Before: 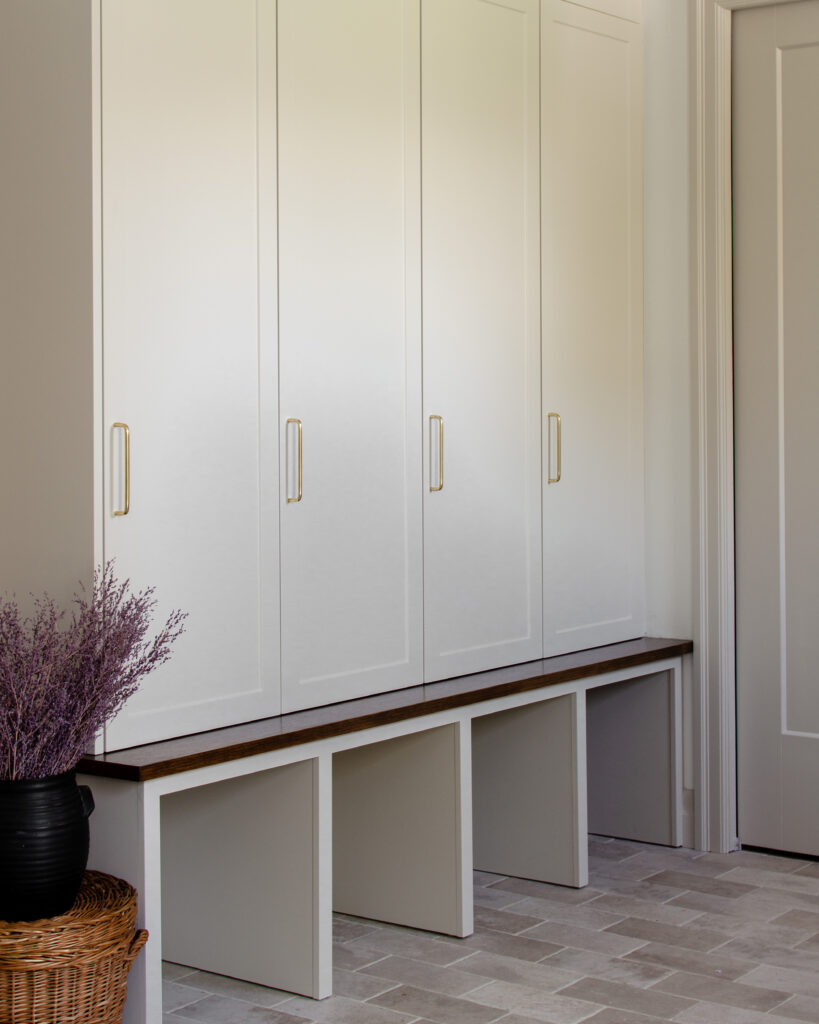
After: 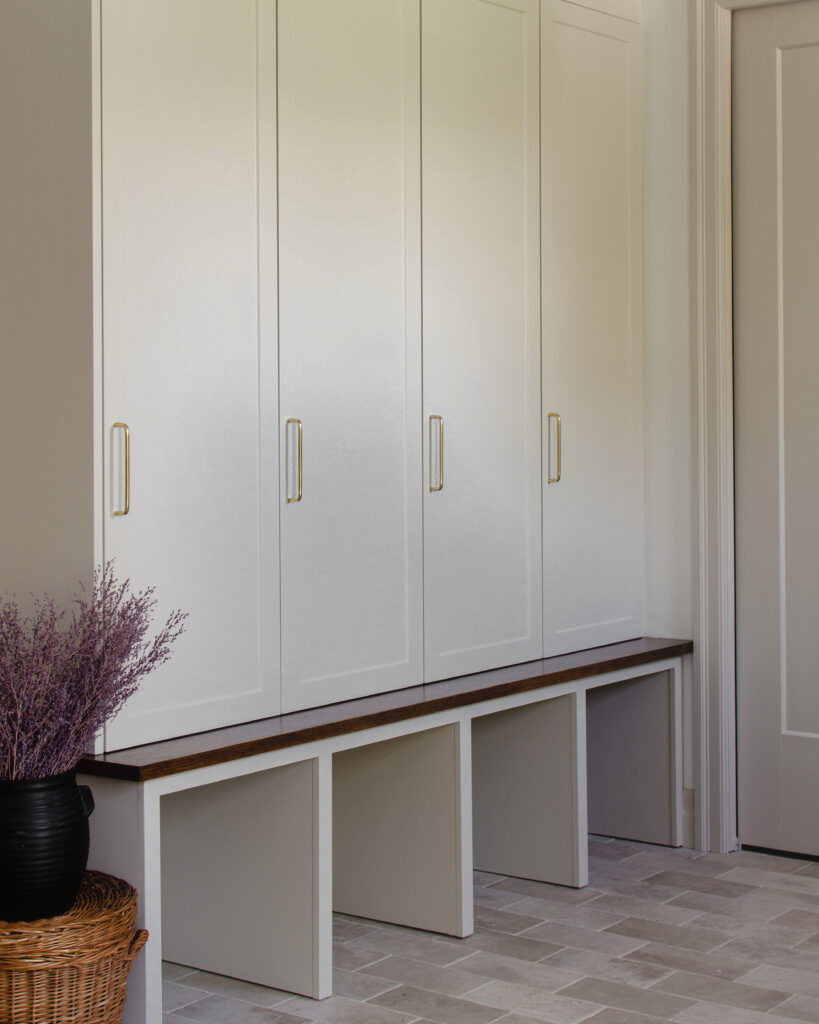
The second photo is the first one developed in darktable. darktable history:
contrast equalizer: octaves 7, y [[0.6 ×6], [0.55 ×6], [0 ×6], [0 ×6], [0 ×6]], mix -0.3
shadows and highlights: shadows 25, highlights -48, soften with gaussian
